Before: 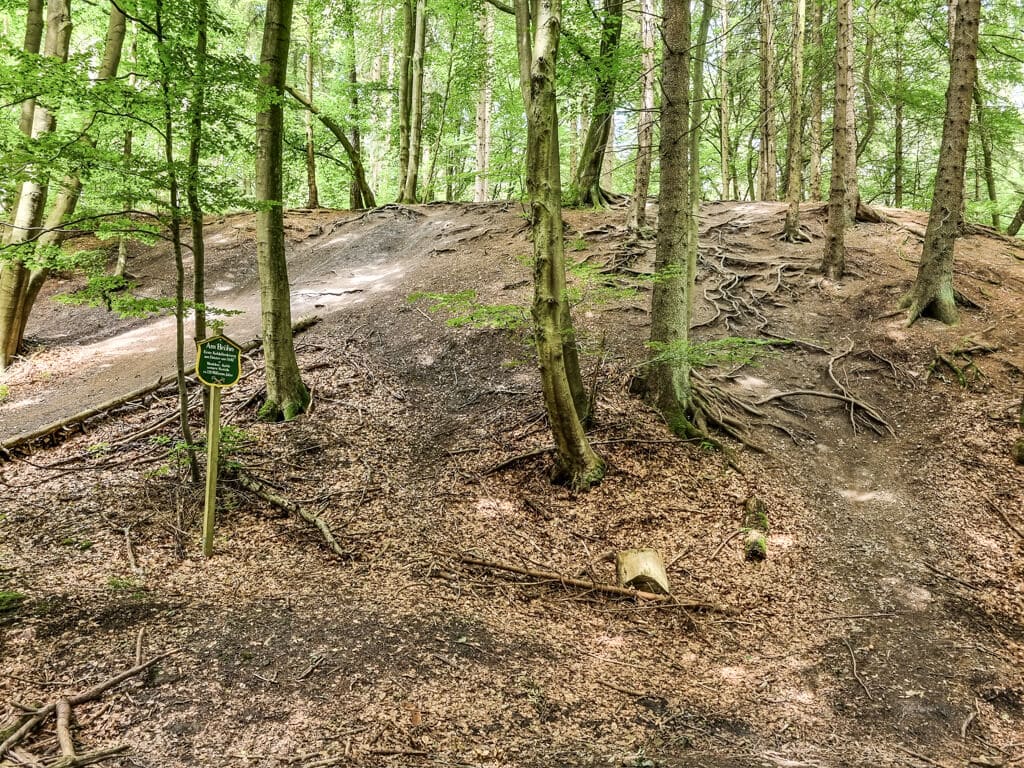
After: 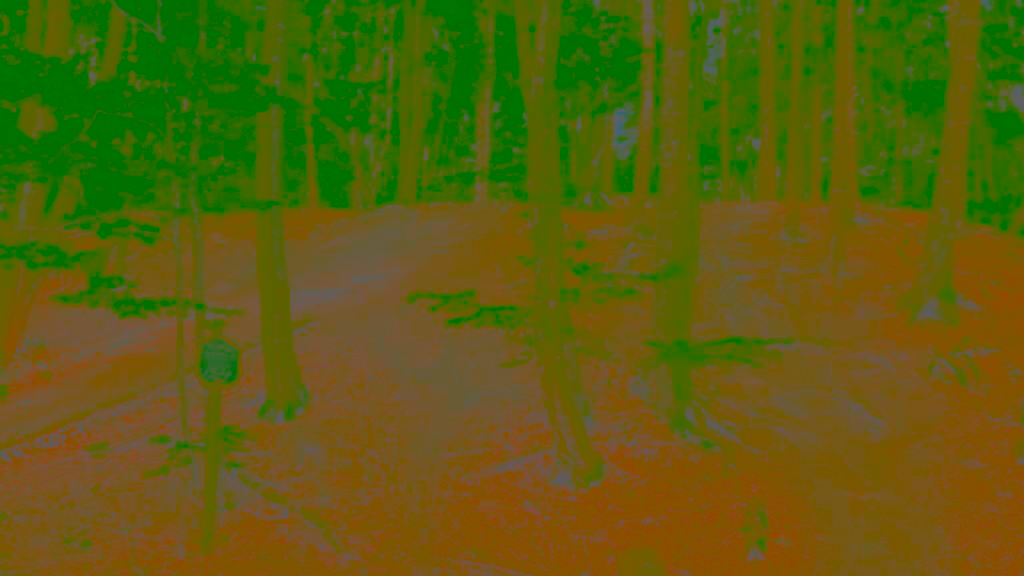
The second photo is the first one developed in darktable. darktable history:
tone equalizer: -8 EV -0.417 EV, -7 EV -0.389 EV, -6 EV -0.333 EV, -5 EV -0.222 EV, -3 EV 0.222 EV, -2 EV 0.333 EV, -1 EV 0.389 EV, +0 EV 0.417 EV, edges refinement/feathering 500, mask exposure compensation -1.57 EV, preserve details no
contrast brightness saturation: contrast -0.99, brightness -0.17, saturation 0.75
exposure: exposure 0.781 EV, compensate highlight preservation false
crop: bottom 24.967%
